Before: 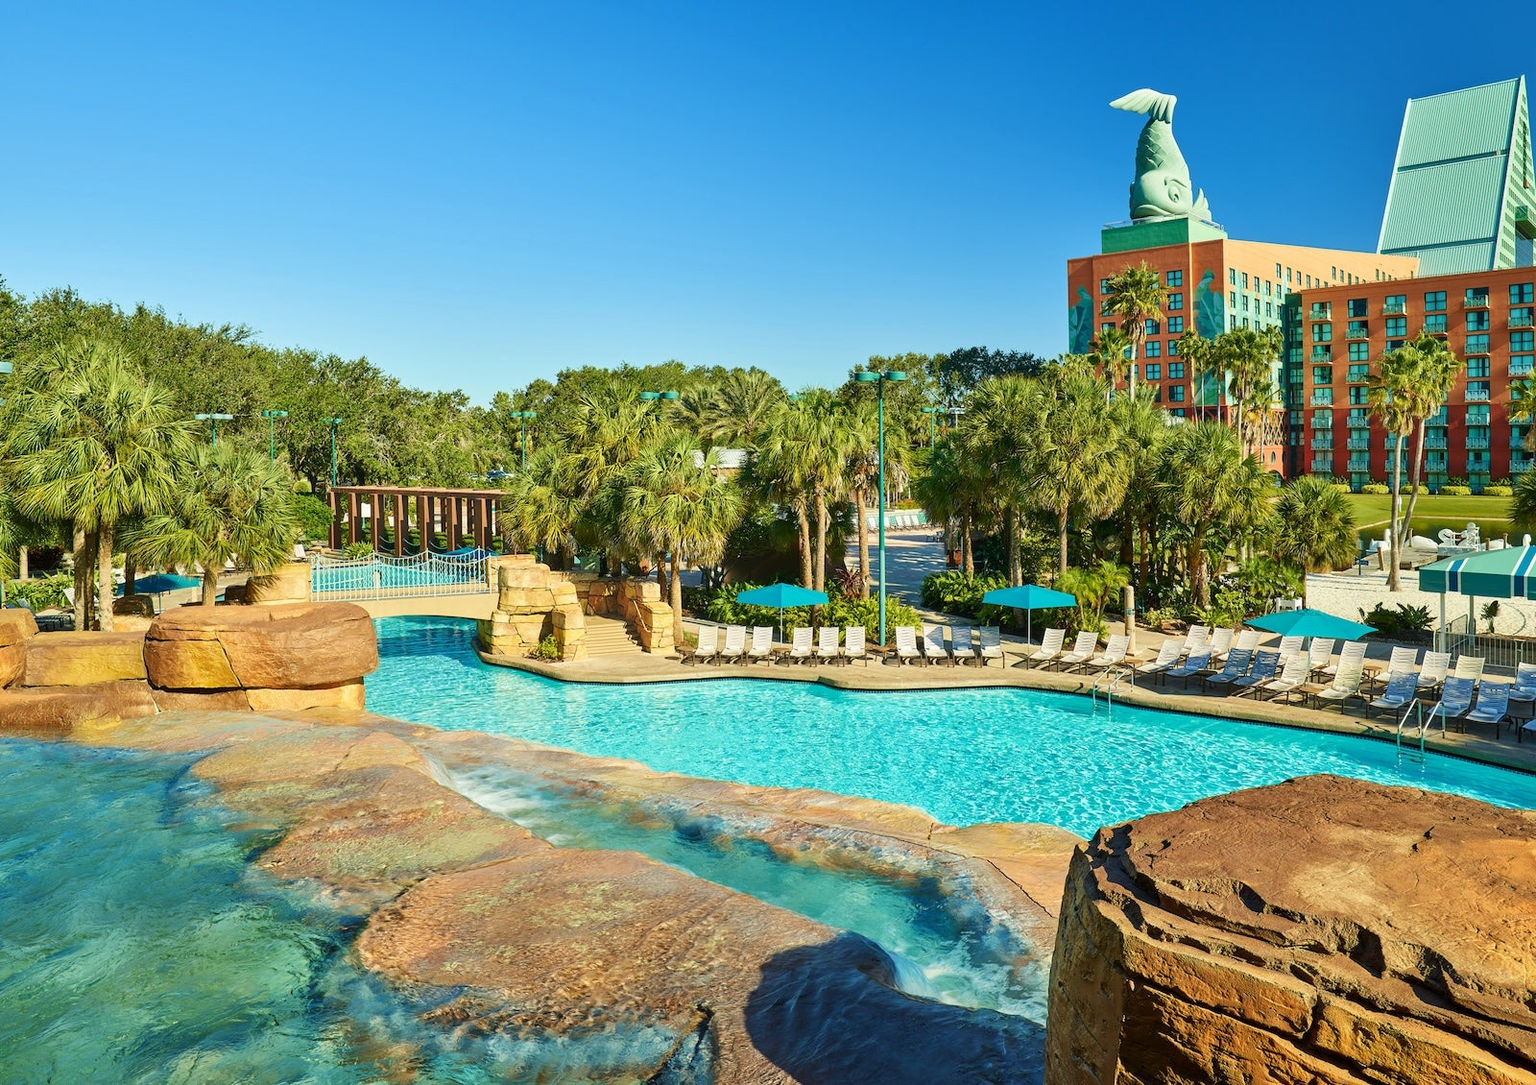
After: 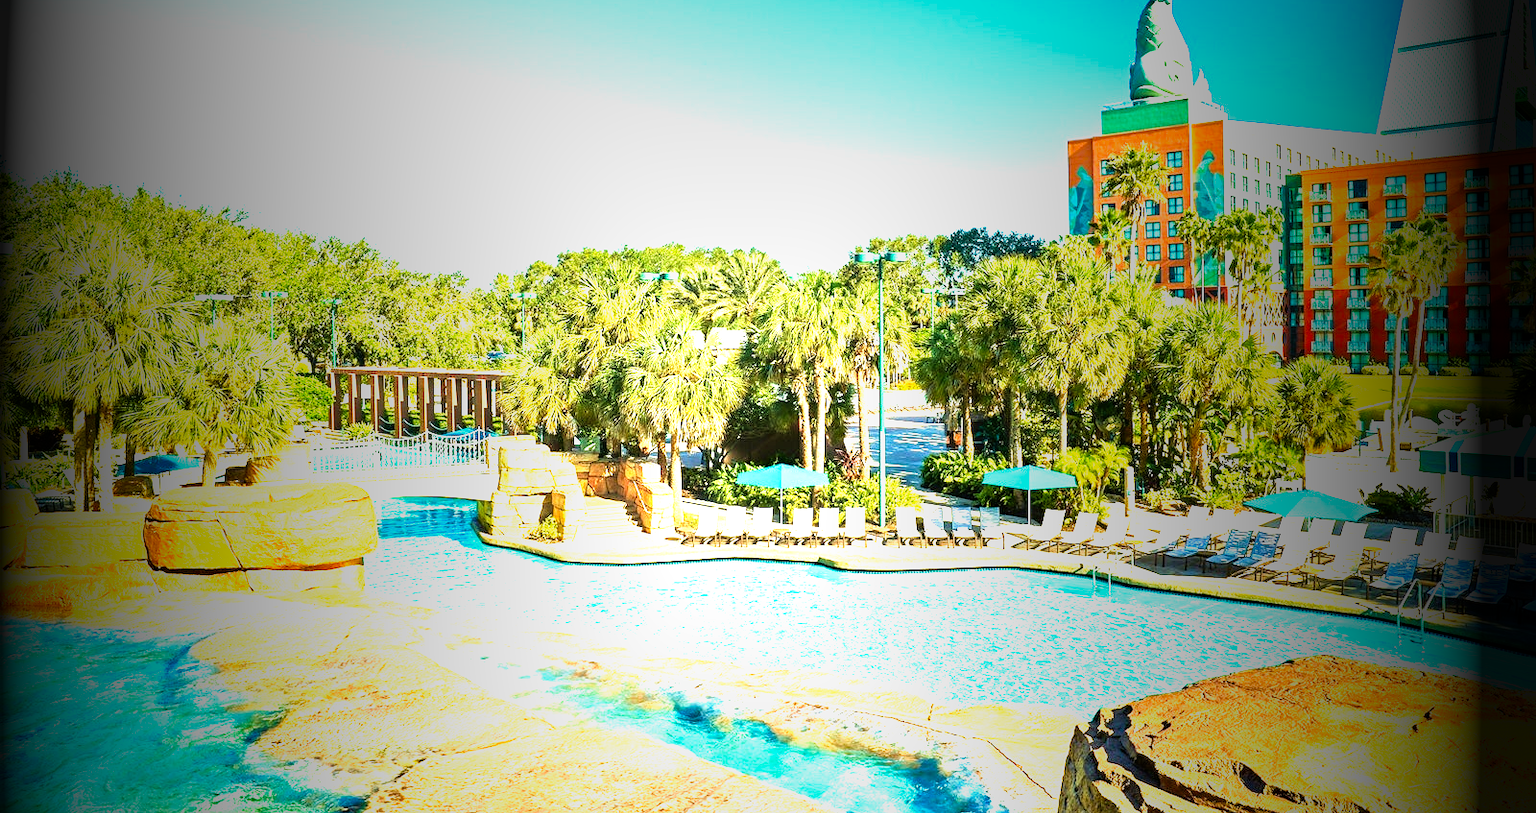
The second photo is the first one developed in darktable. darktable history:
velvia: on, module defaults
tone equalizer: -8 EV -1.12 EV, -7 EV -0.999 EV, -6 EV -0.889 EV, -5 EV -0.57 EV, -3 EV 0.583 EV, -2 EV 0.865 EV, -1 EV 0.988 EV, +0 EV 1.08 EV
crop: top 11.026%, bottom 13.933%
local contrast: mode bilateral grid, contrast 99, coarseness 100, detail 90%, midtone range 0.2
exposure: black level correction 0, exposure 1 EV, compensate exposure bias true, compensate highlight preservation false
haze removal: strength 0.278, distance 0.244, compatibility mode true, adaptive false
vignetting: fall-off start 17.21%, fall-off radius 137.08%, brightness -0.994, saturation 0.498, center (-0.034, 0.141), width/height ratio 0.625, shape 0.579
